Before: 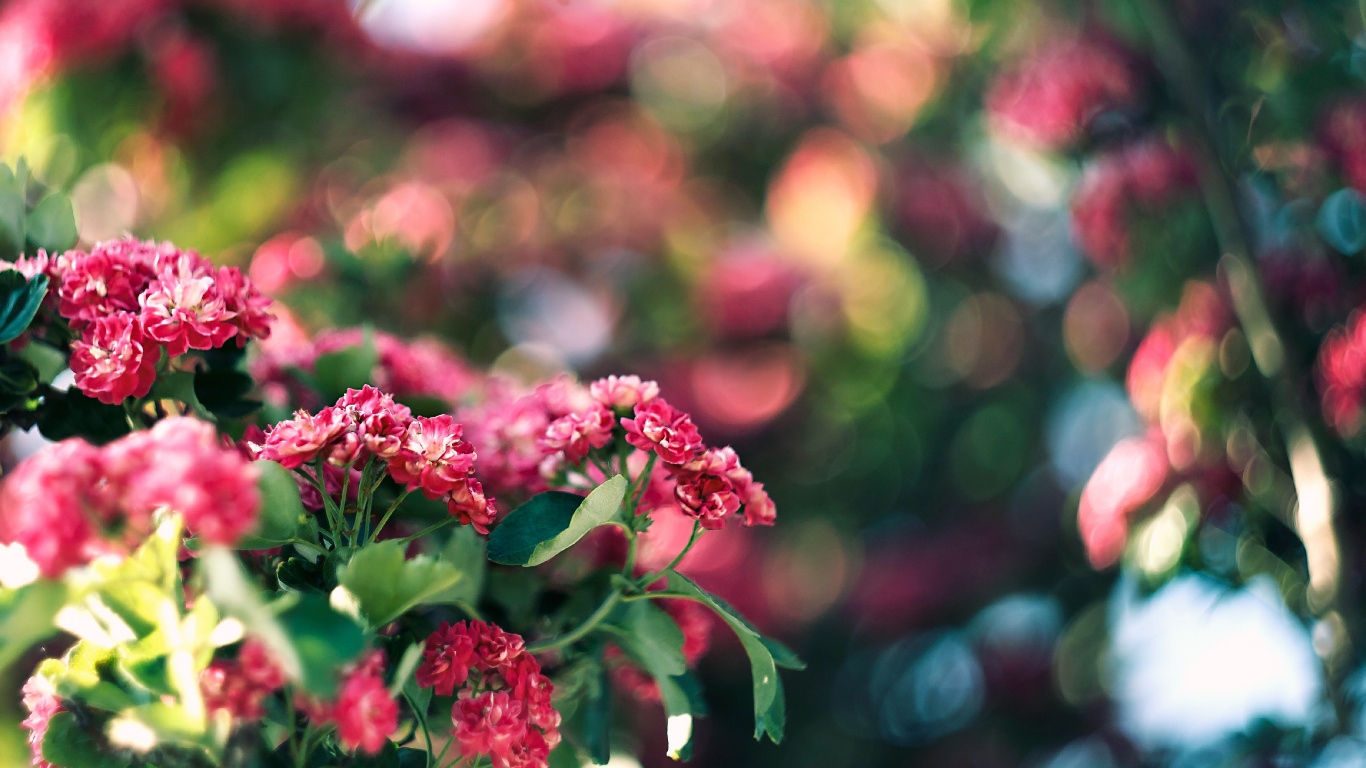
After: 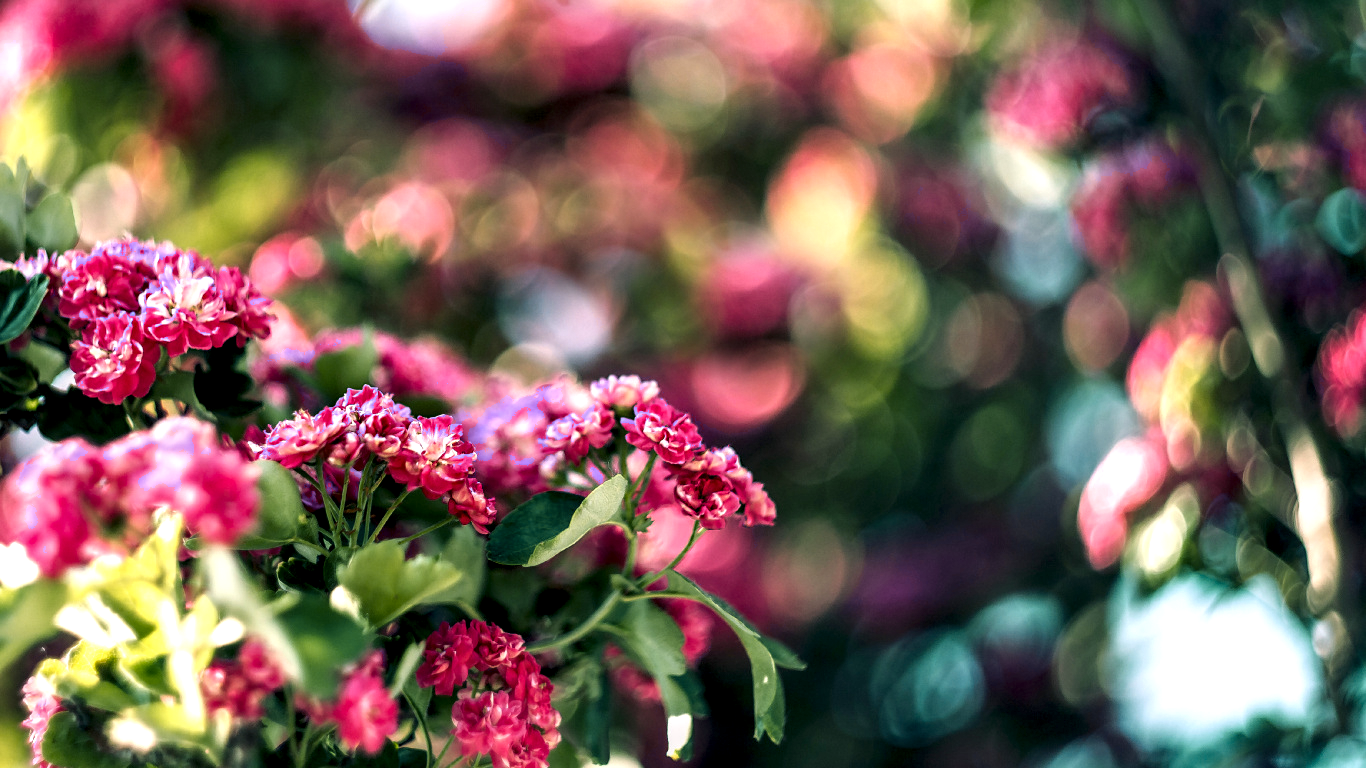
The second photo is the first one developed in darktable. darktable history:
color zones: curves: ch0 [(0.254, 0.492) (0.724, 0.62)]; ch1 [(0.25, 0.528) (0.719, 0.796)]; ch2 [(0, 0.472) (0.25, 0.5) (0.73, 0.184)]
local contrast: highlights 60%, shadows 59%, detail 160%
